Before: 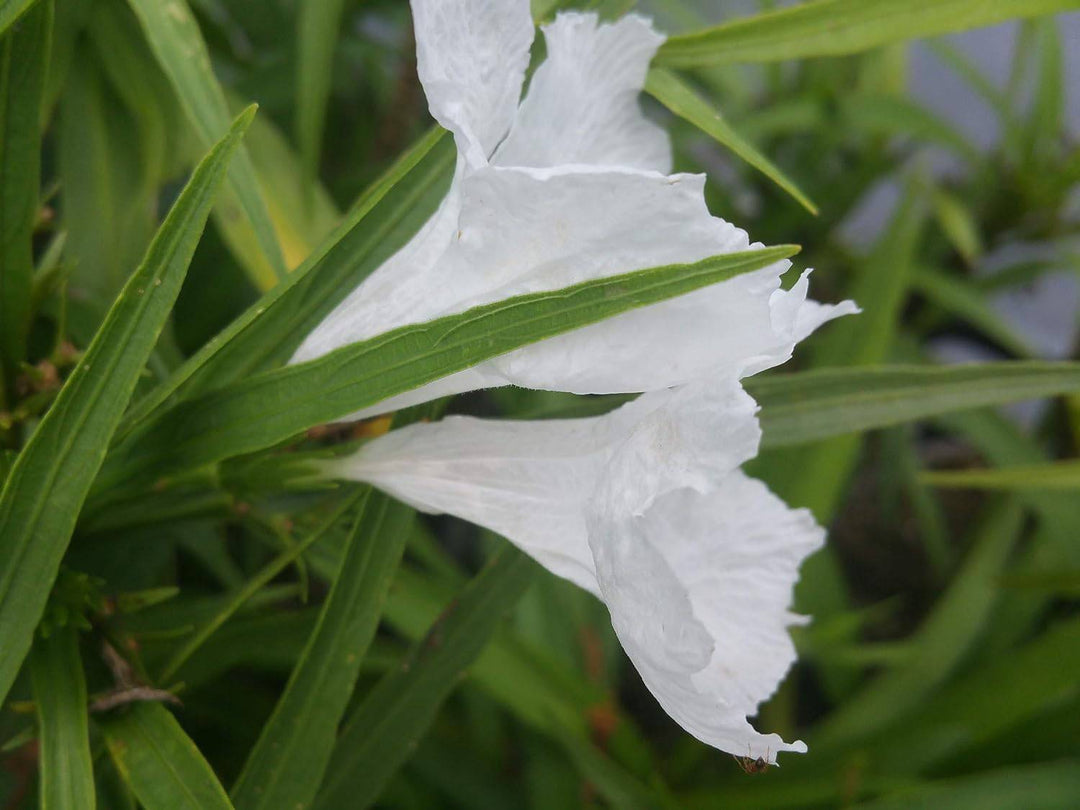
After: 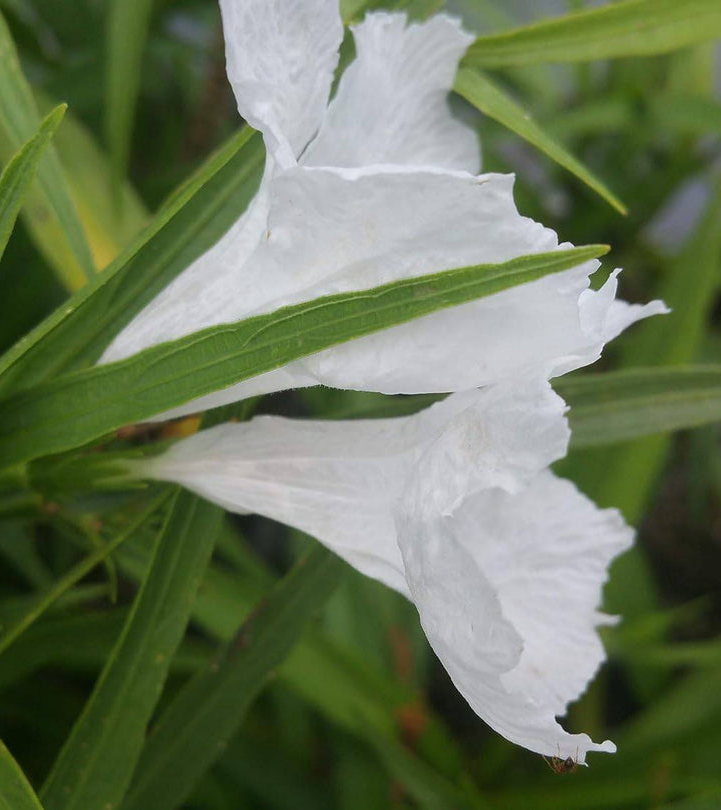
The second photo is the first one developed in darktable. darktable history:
crop and rotate: left 17.732%, right 15.423%
exposure: exposure -0.01 EV, compensate highlight preservation false
